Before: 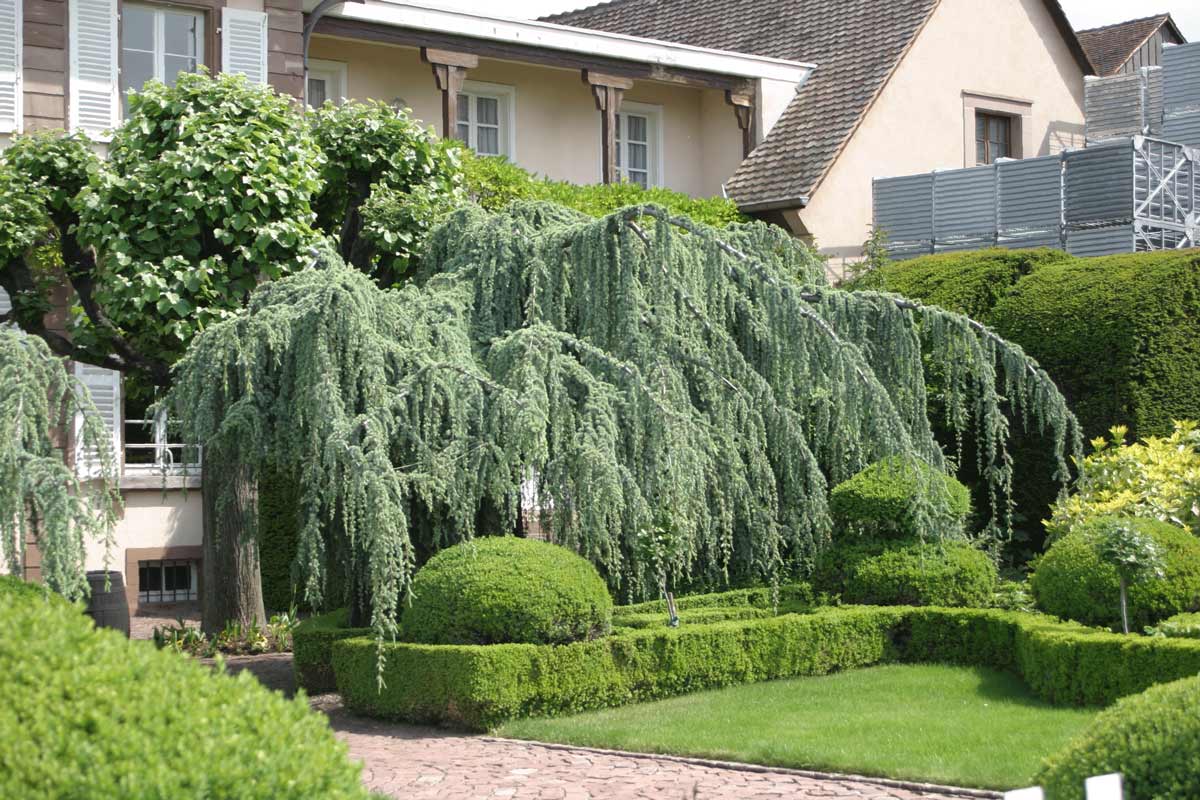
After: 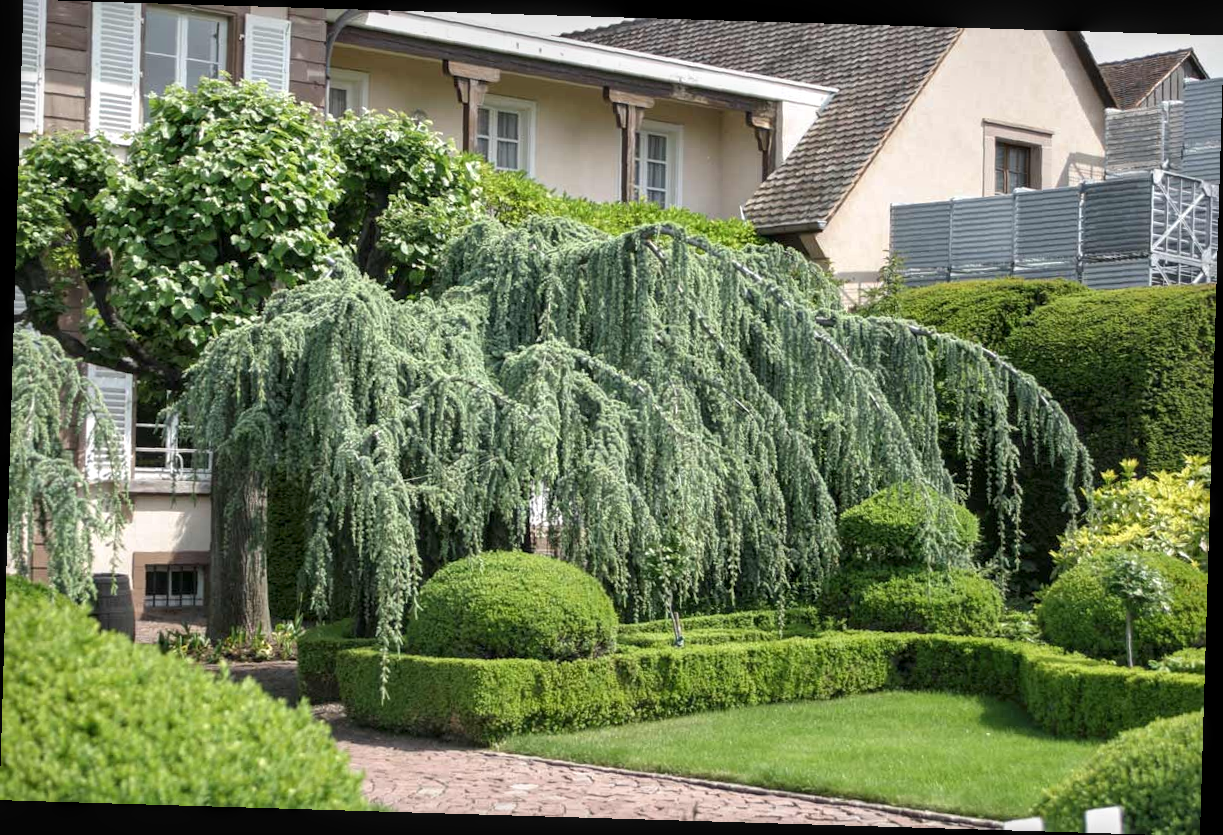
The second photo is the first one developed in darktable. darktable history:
rotate and perspective: rotation 1.72°, automatic cropping off
local contrast: detail 130%
